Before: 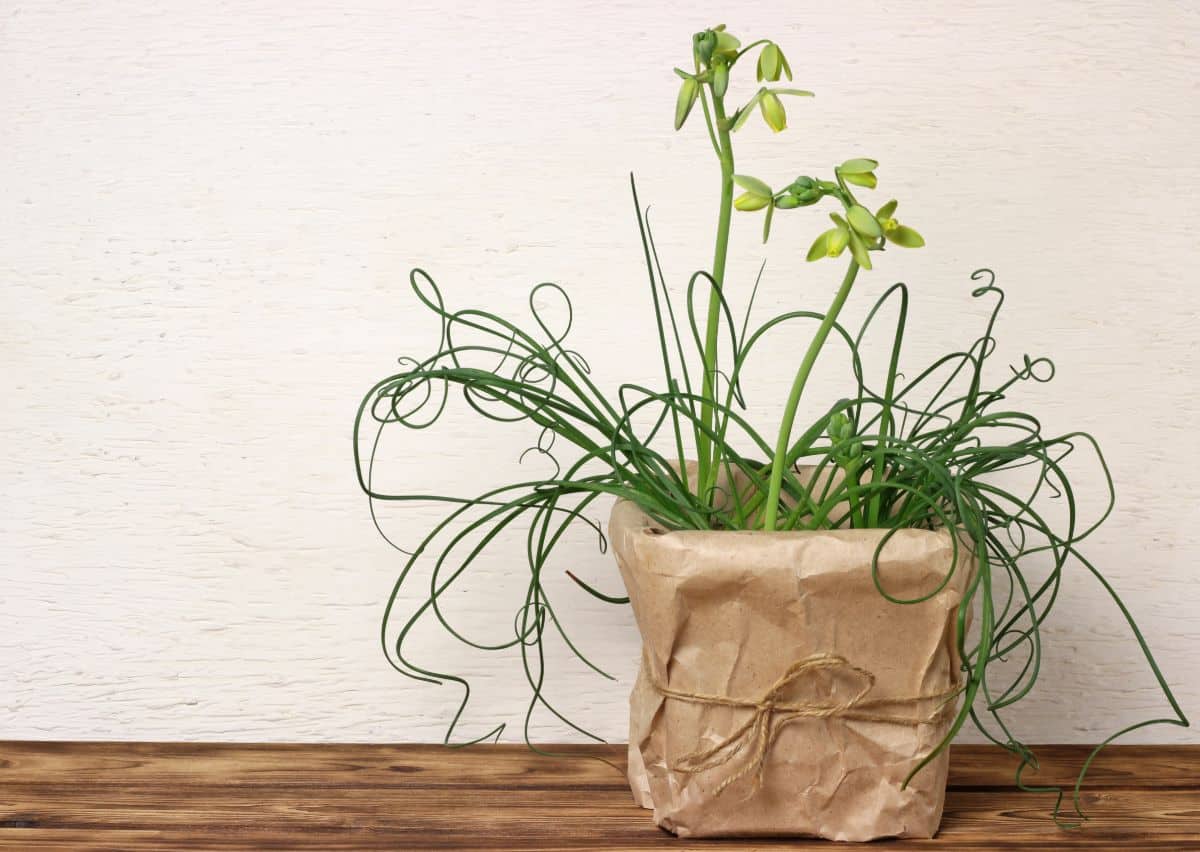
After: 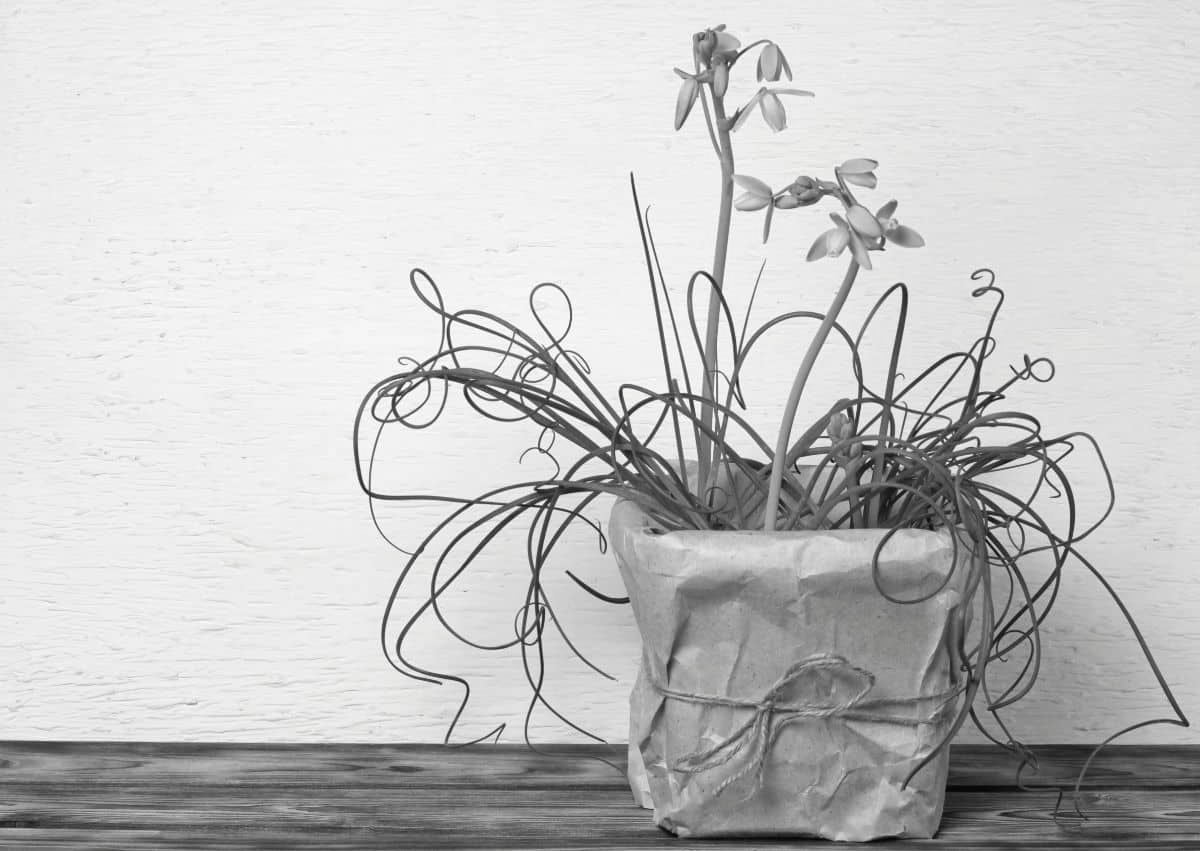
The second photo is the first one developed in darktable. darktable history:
contrast brightness saturation: saturation -0.997
crop: bottom 0.063%
